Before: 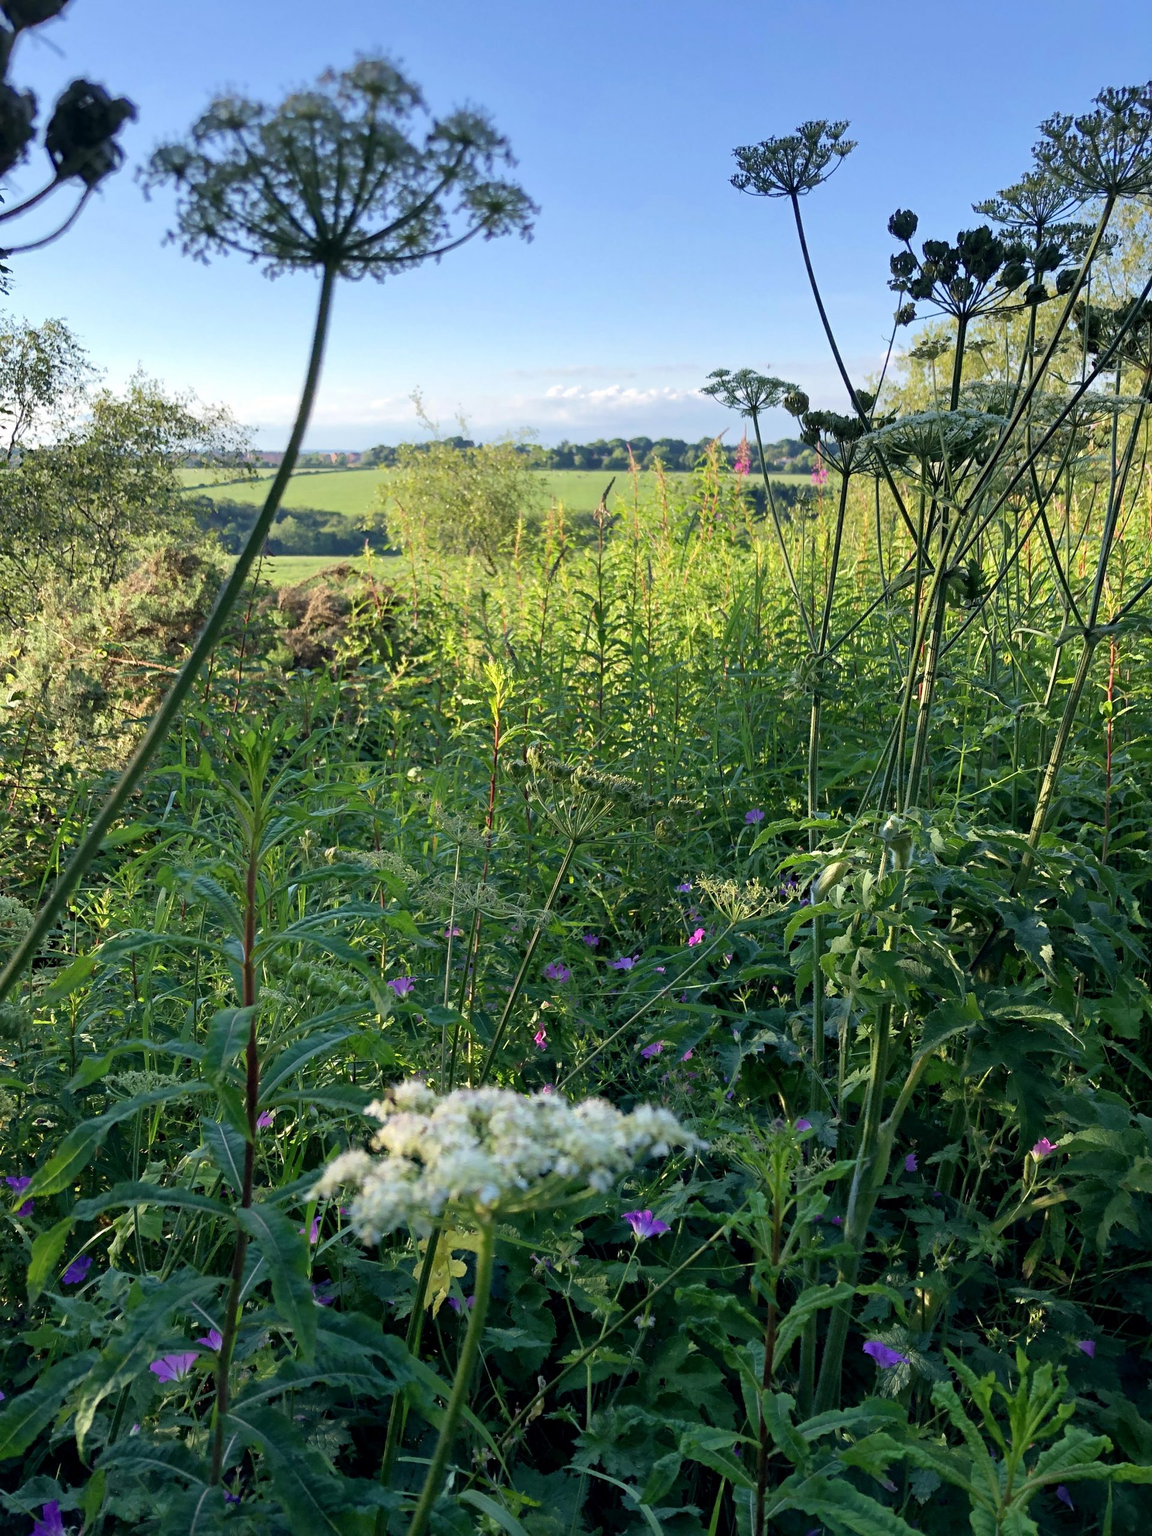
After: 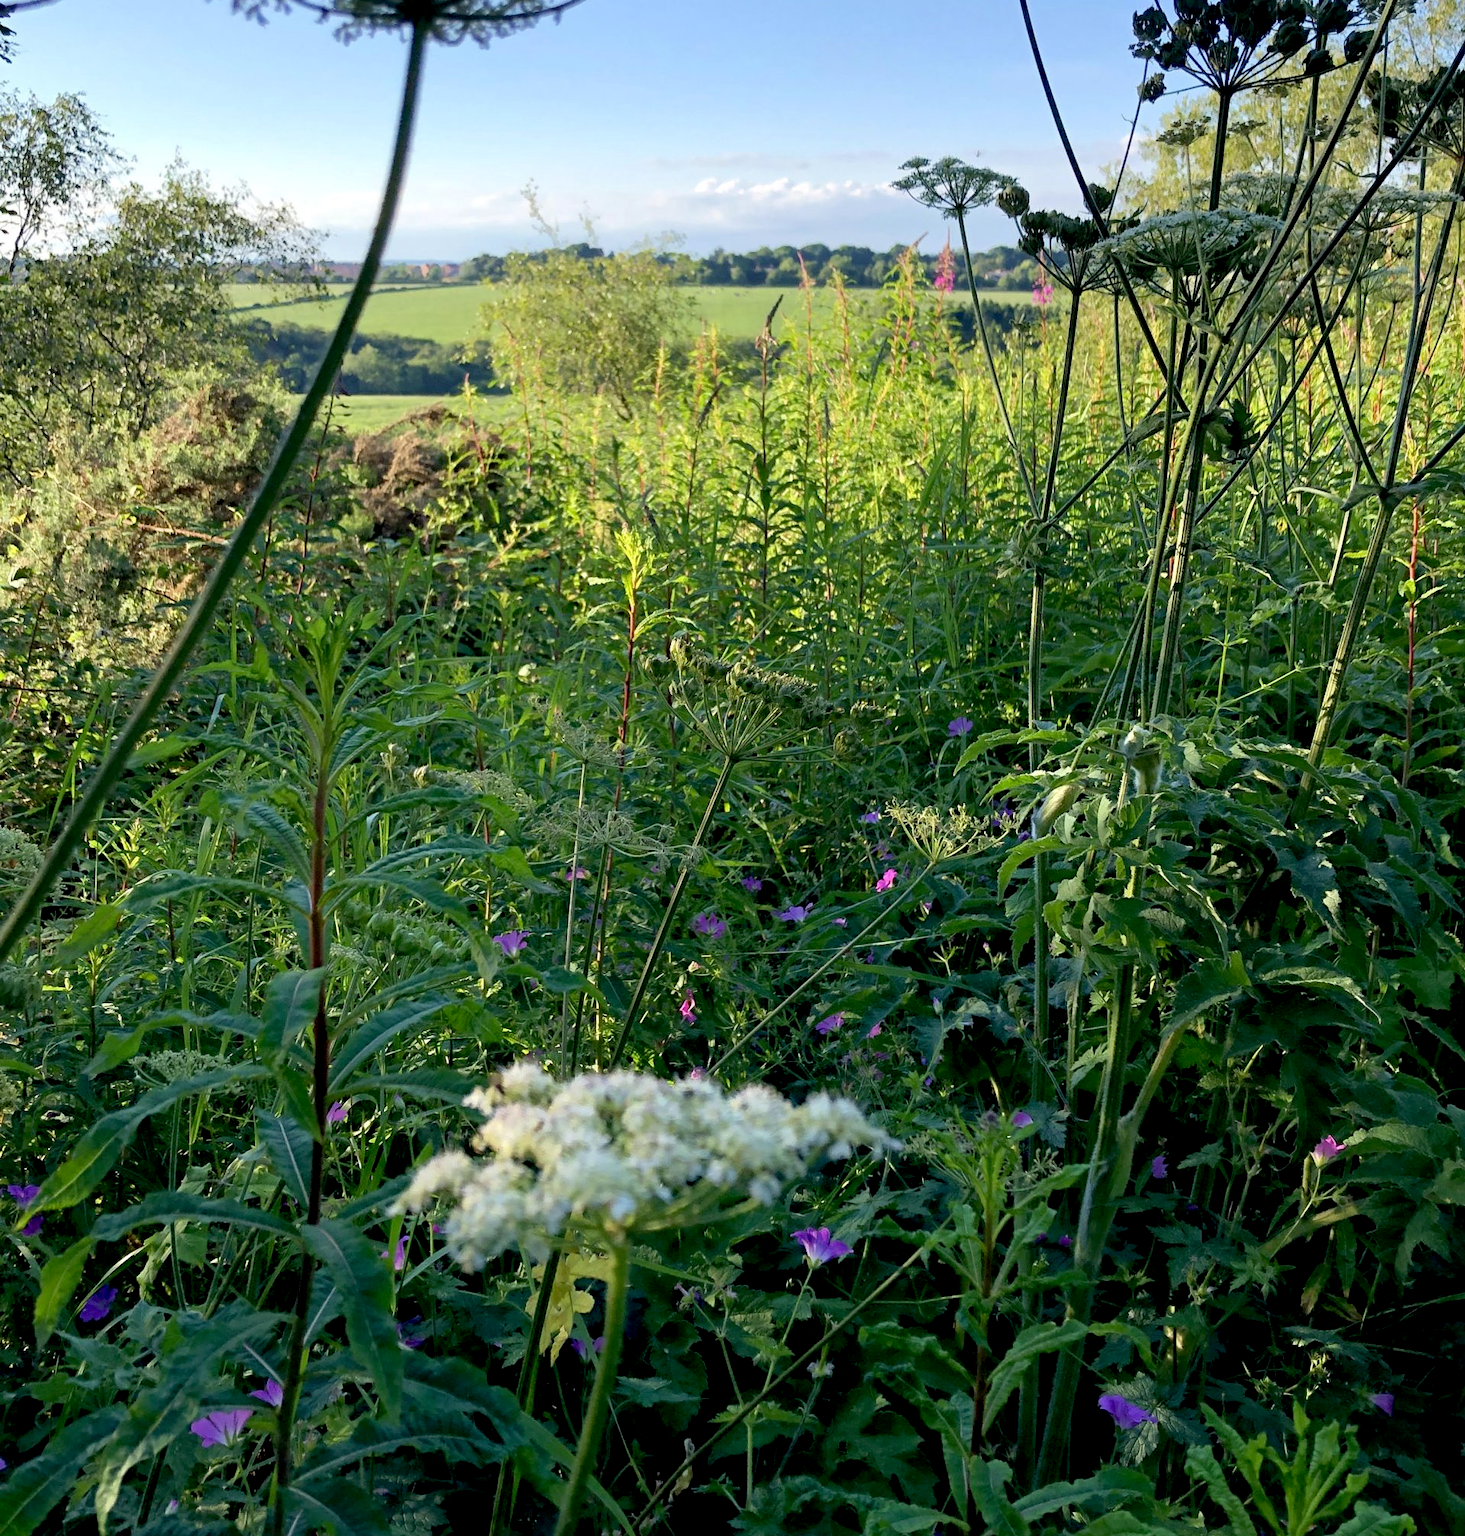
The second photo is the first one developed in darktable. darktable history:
exposure: black level correction 0.01, exposure 0.009 EV, compensate highlight preservation false
crop and rotate: top 15.985%, bottom 5.412%
